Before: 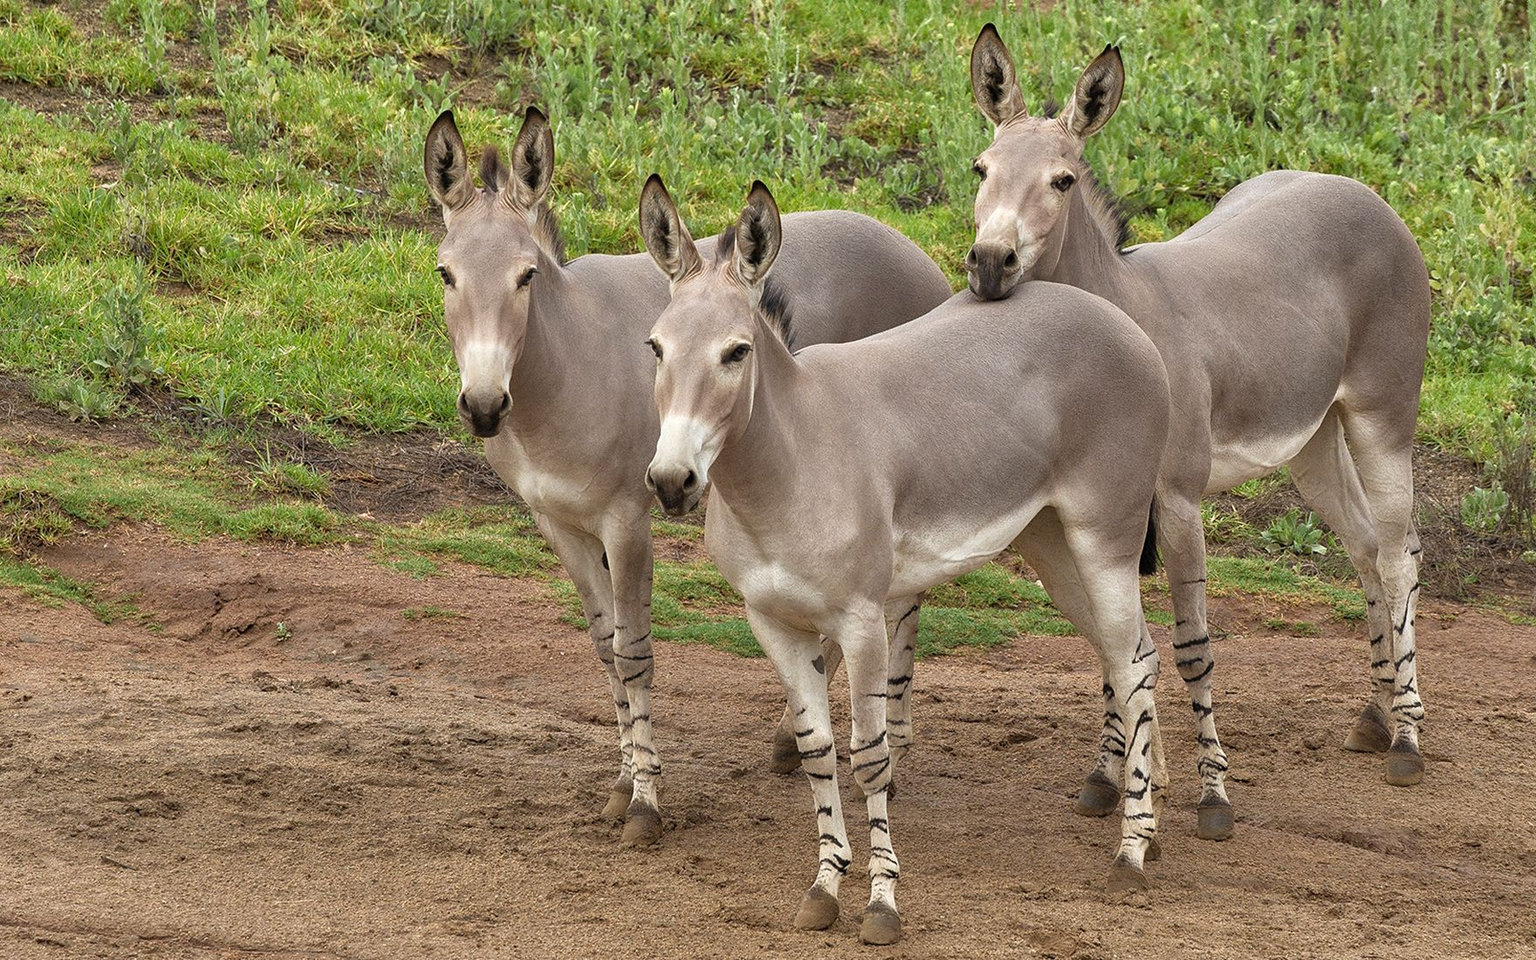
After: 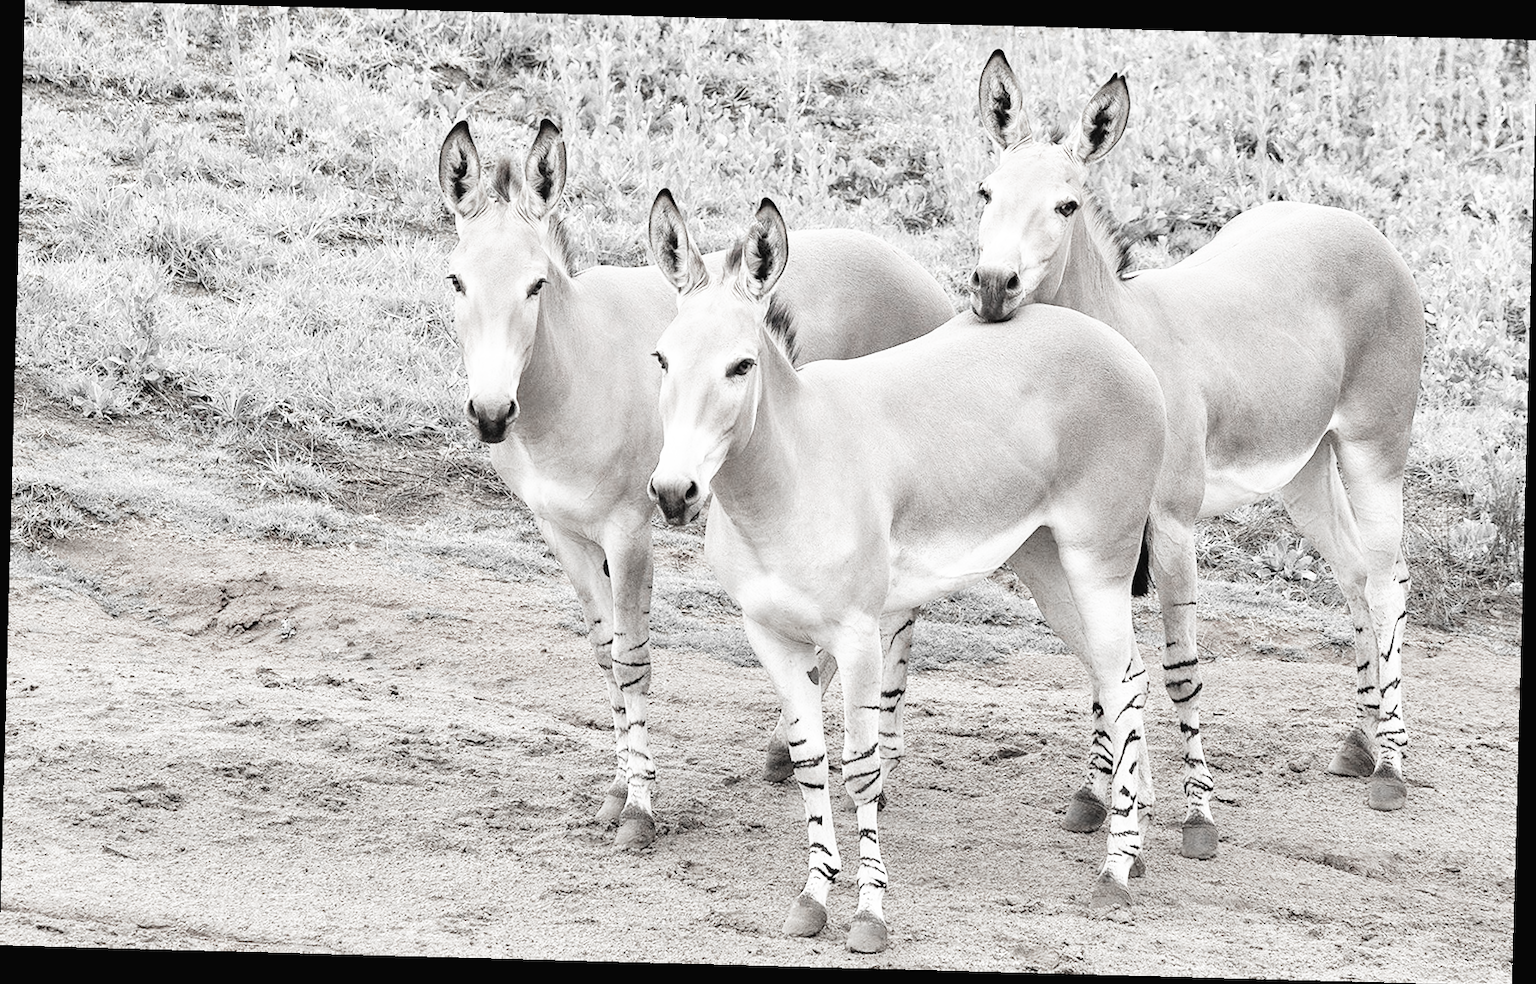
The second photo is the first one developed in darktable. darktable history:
contrast brightness saturation: brightness 0.186, saturation -0.516
base curve: curves: ch0 [(0, 0) (0.007, 0.004) (0.027, 0.03) (0.046, 0.07) (0.207, 0.54) (0.442, 0.872) (0.673, 0.972) (1, 1)], preserve colors none
color zones: curves: ch0 [(0, 0.278) (0.143, 0.5) (0.286, 0.5) (0.429, 0.5) (0.571, 0.5) (0.714, 0.5) (0.857, 0.5) (1, 0.5)]; ch1 [(0, 1) (0.143, 0.165) (0.286, 0) (0.429, 0) (0.571, 0) (0.714, 0) (0.857, 0.5) (1, 0.5)]; ch2 [(0, 0.508) (0.143, 0.5) (0.286, 0.5) (0.429, 0.5) (0.571, 0.5) (0.714, 0.5) (0.857, 0.5) (1, 0.5)]
crop and rotate: angle -1.54°
